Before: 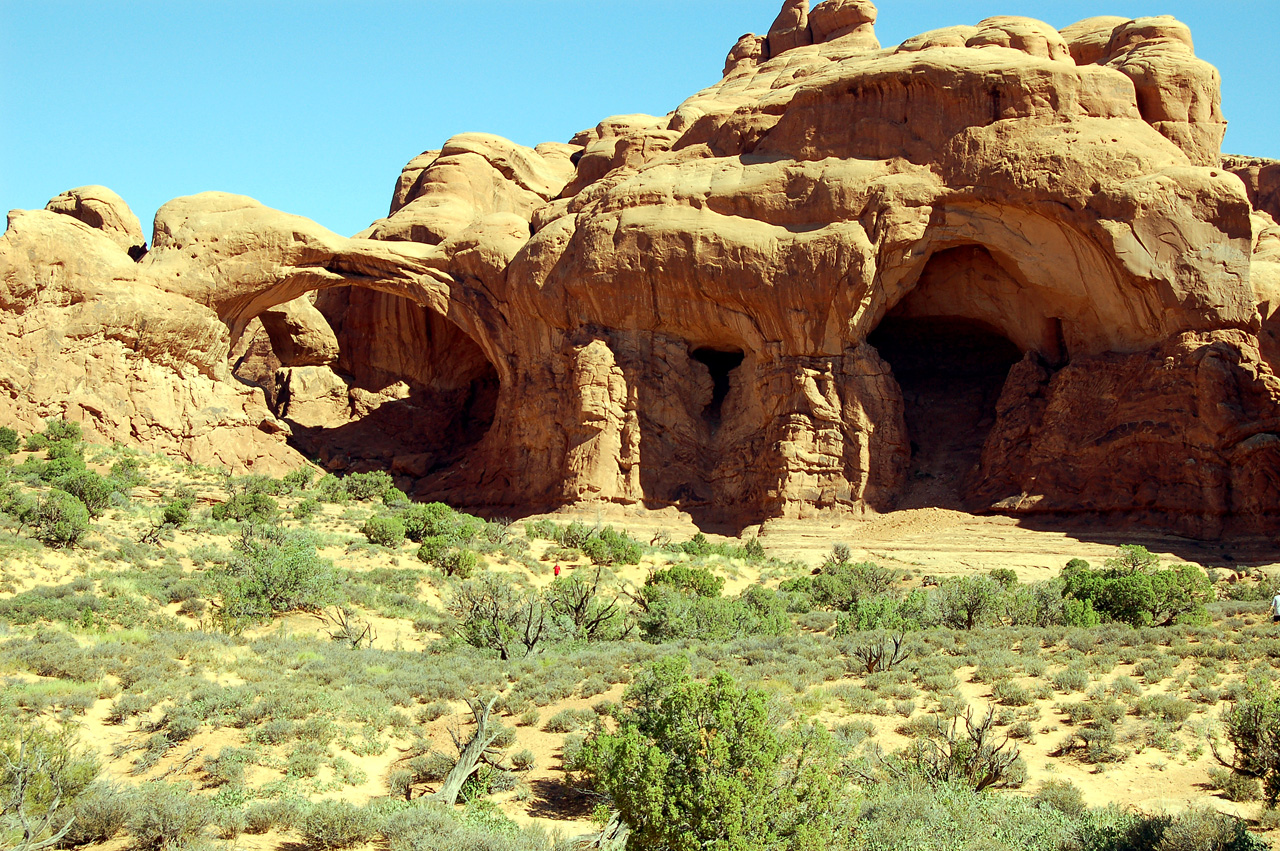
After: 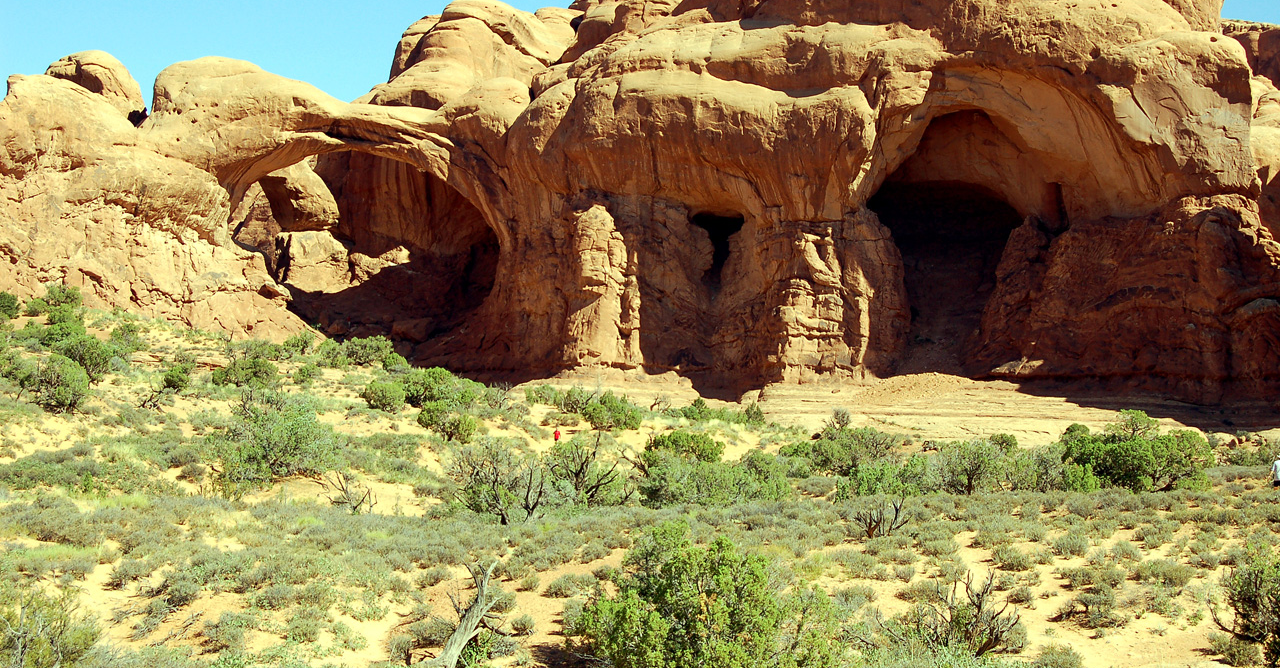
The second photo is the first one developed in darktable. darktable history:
tone equalizer: edges refinement/feathering 500, mask exposure compensation -1.57 EV, preserve details no
crop and rotate: top 15.897%, bottom 5.529%
